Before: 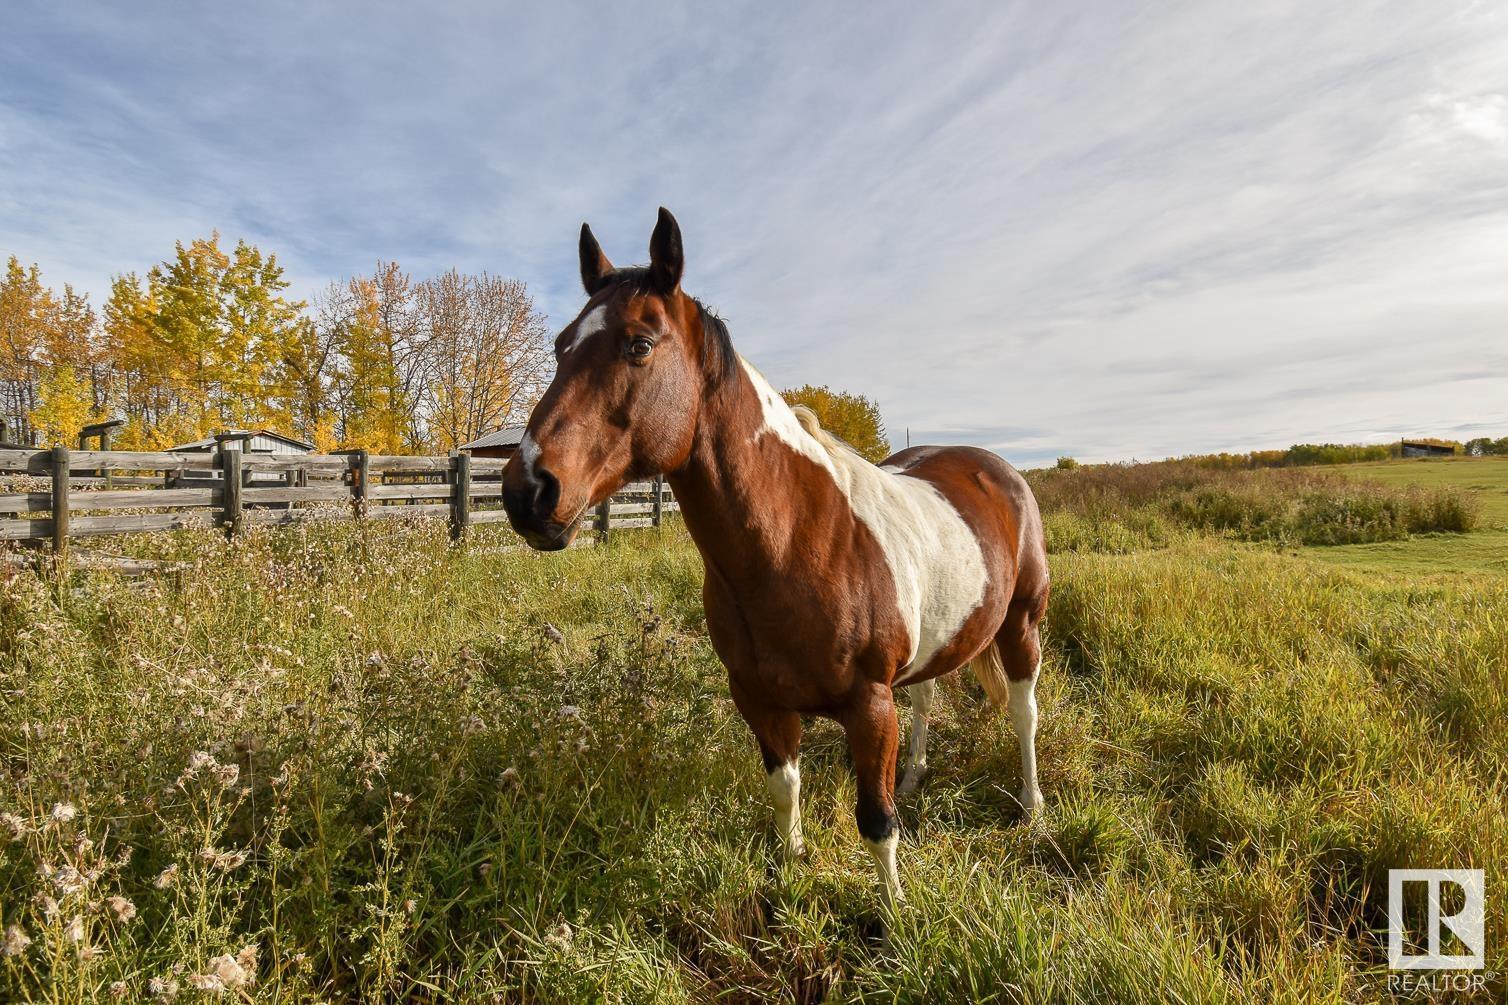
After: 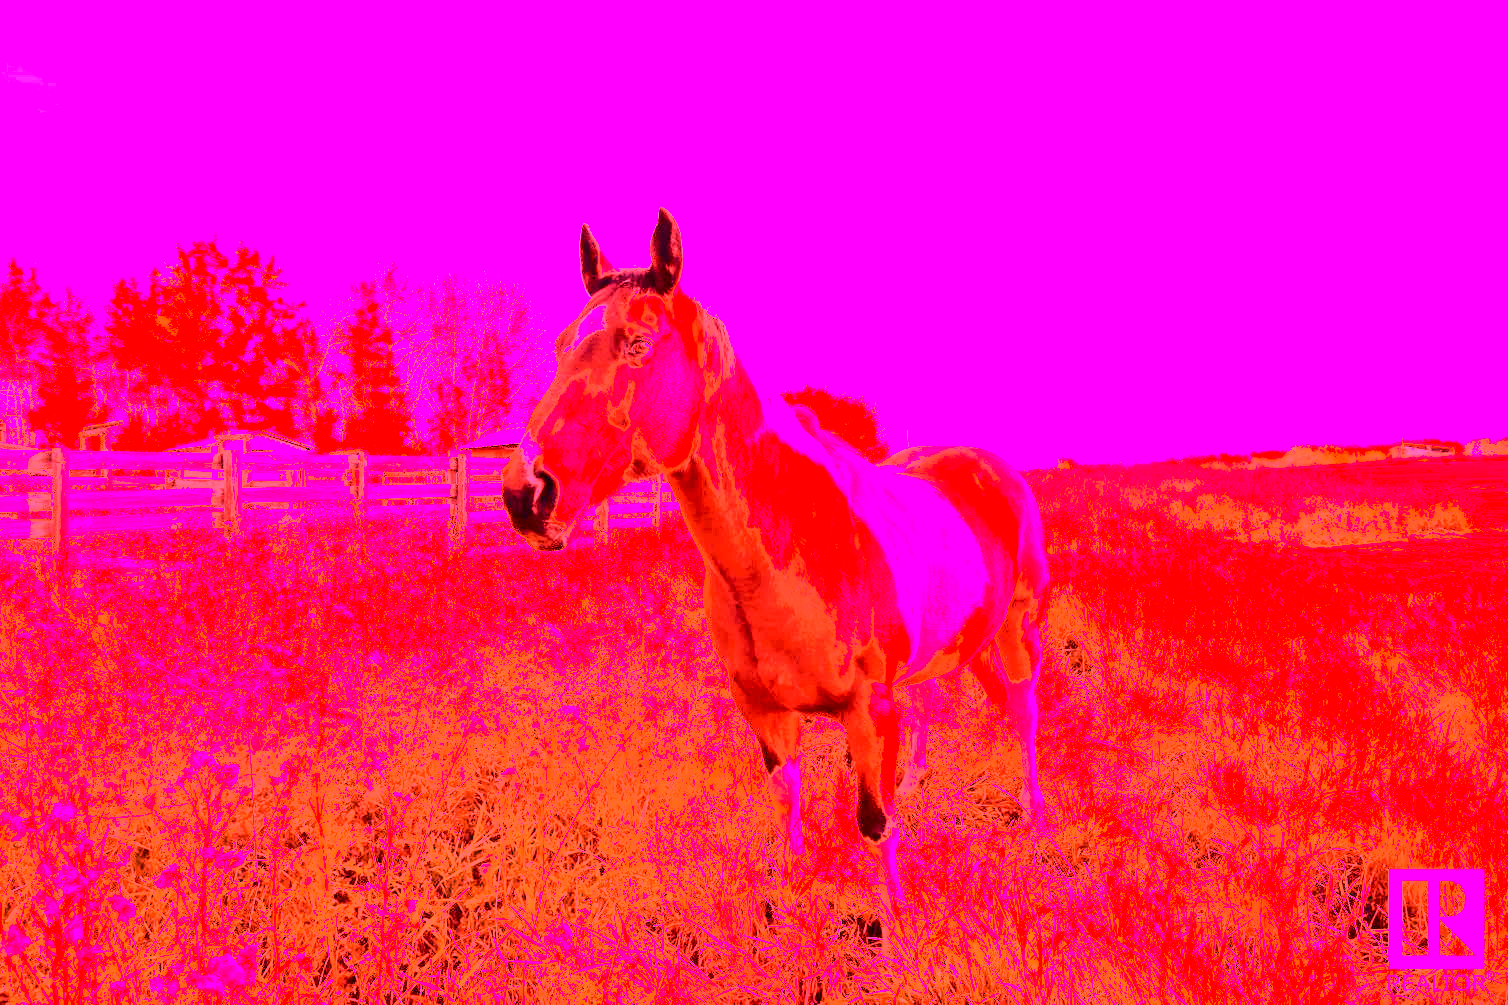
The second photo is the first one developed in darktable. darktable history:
exposure: black level correction 0, exposure 1.1 EV, compensate exposure bias true, compensate highlight preservation false
tone equalizer: on, module defaults
white balance: red 4.26, blue 1.802
tone curve: curves: ch0 [(0, 0) (0.234, 0.191) (0.48, 0.534) (0.608, 0.667) (0.725, 0.809) (0.864, 0.922) (1, 1)]; ch1 [(0, 0) (0.453, 0.43) (0.5, 0.5) (0.615, 0.649) (1, 1)]; ch2 [(0, 0) (0.5, 0.5) (0.586, 0.617) (1, 1)], color space Lab, independent channels, preserve colors none
